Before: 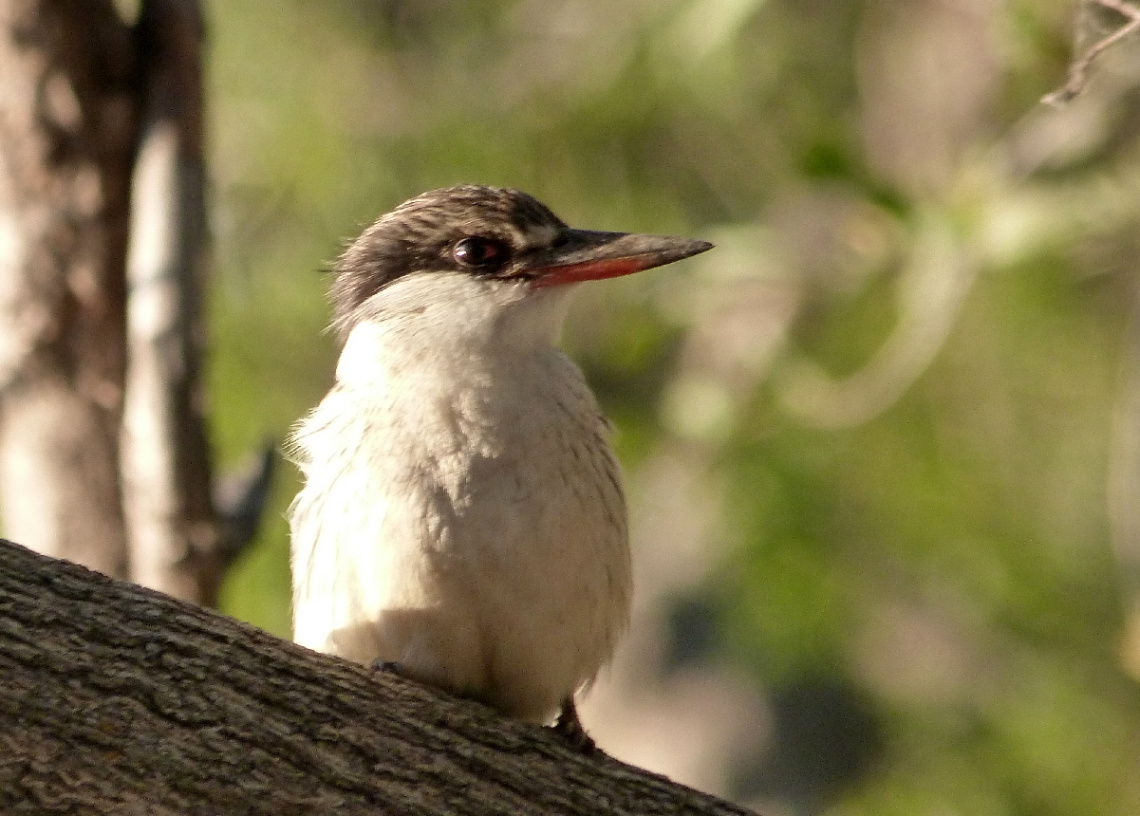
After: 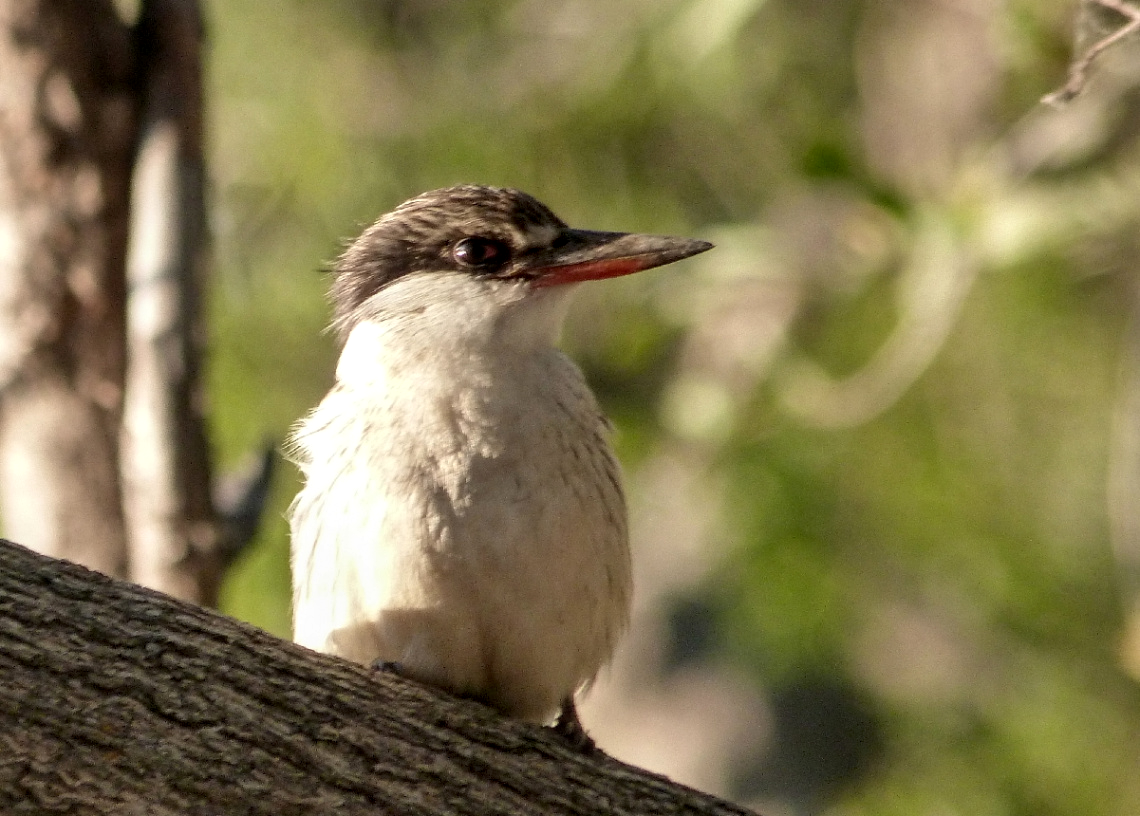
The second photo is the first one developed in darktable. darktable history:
local contrast: on, module defaults
color balance: contrast fulcrum 17.78%
